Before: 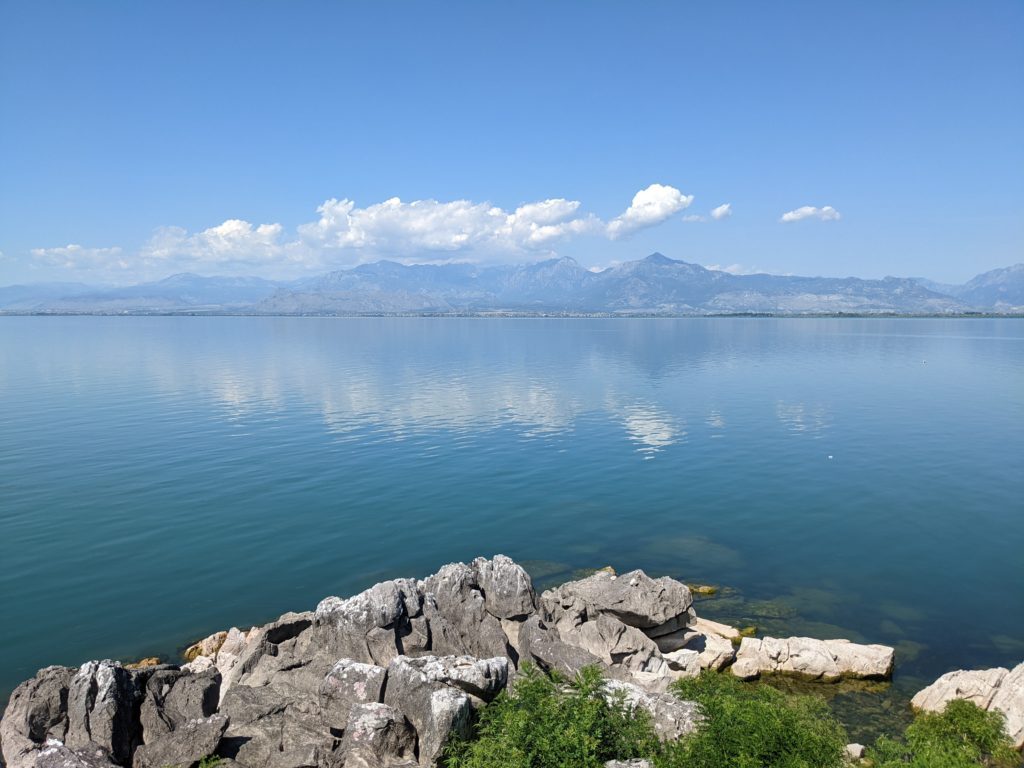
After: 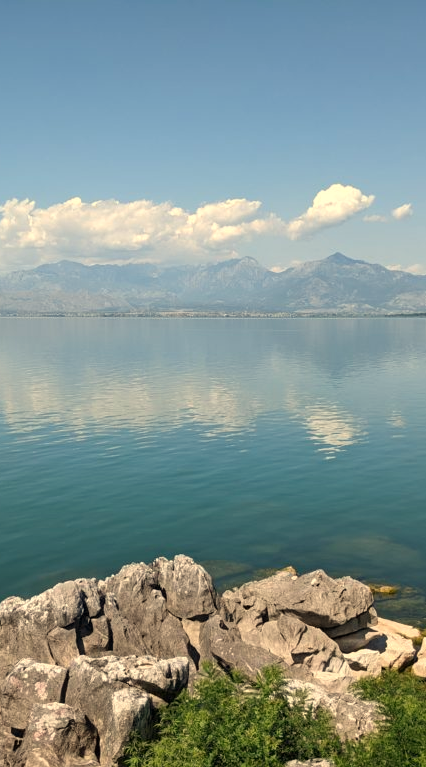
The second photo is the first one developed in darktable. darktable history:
crop: left 31.229%, right 27.105%
white balance: red 1.123, blue 0.83
